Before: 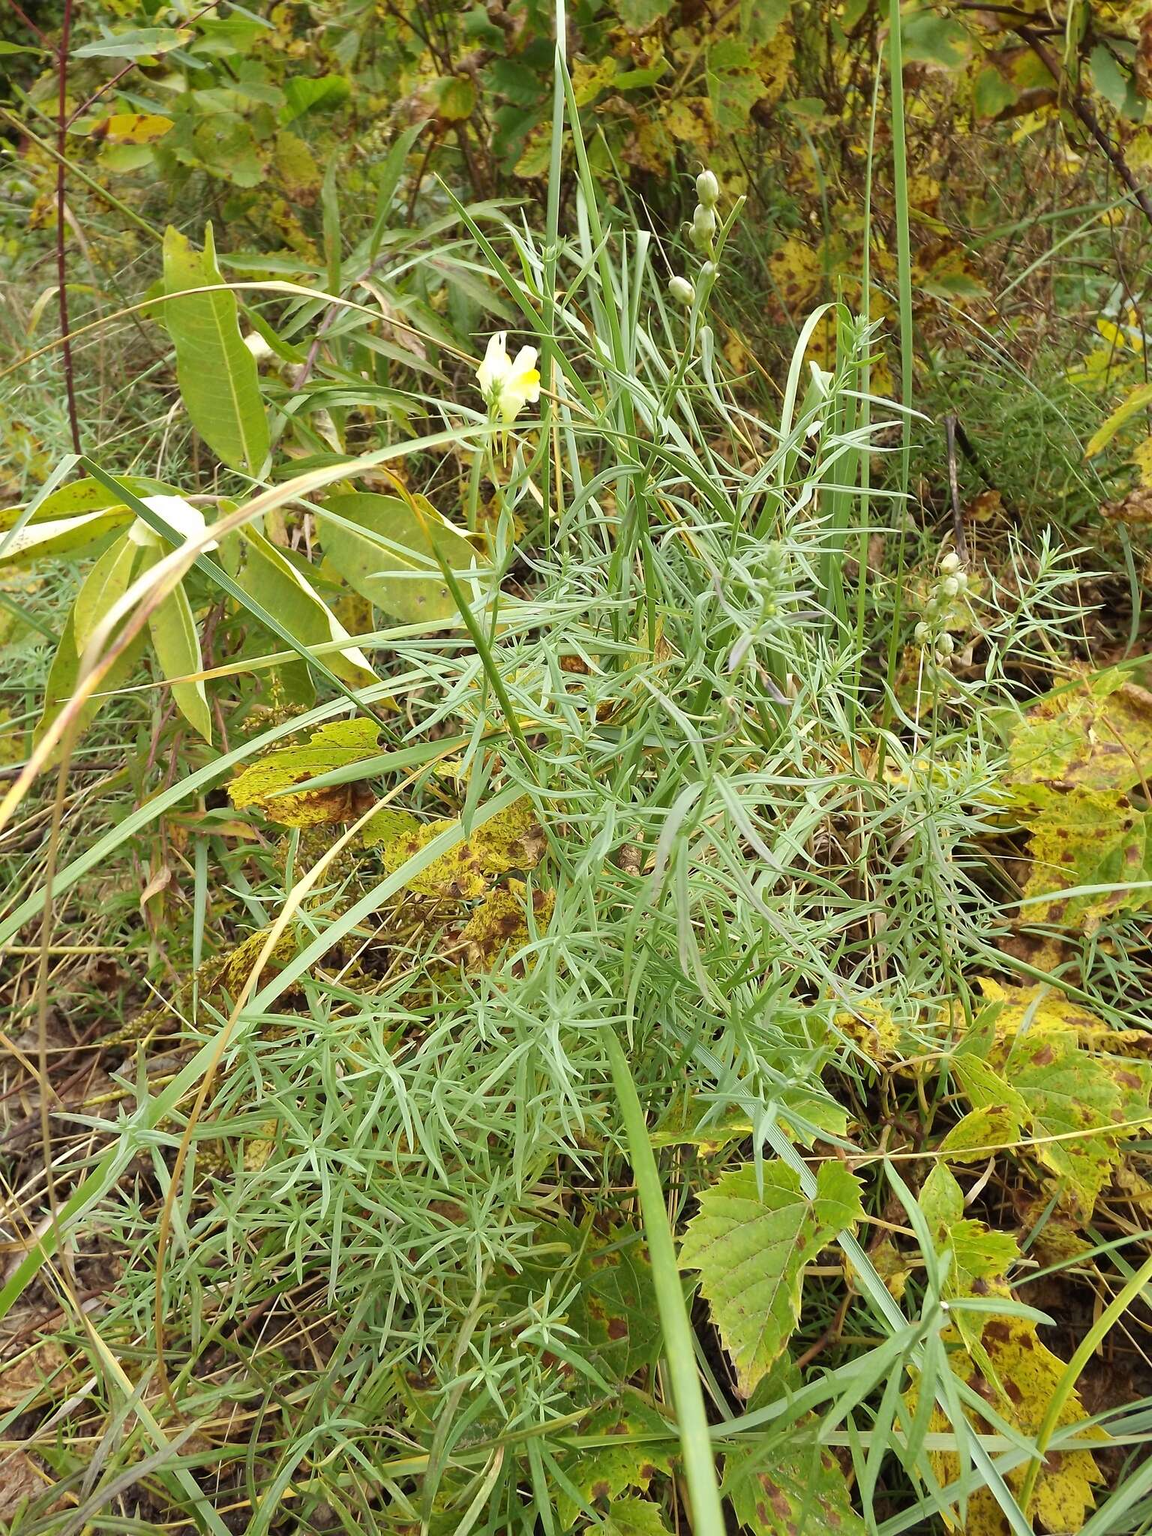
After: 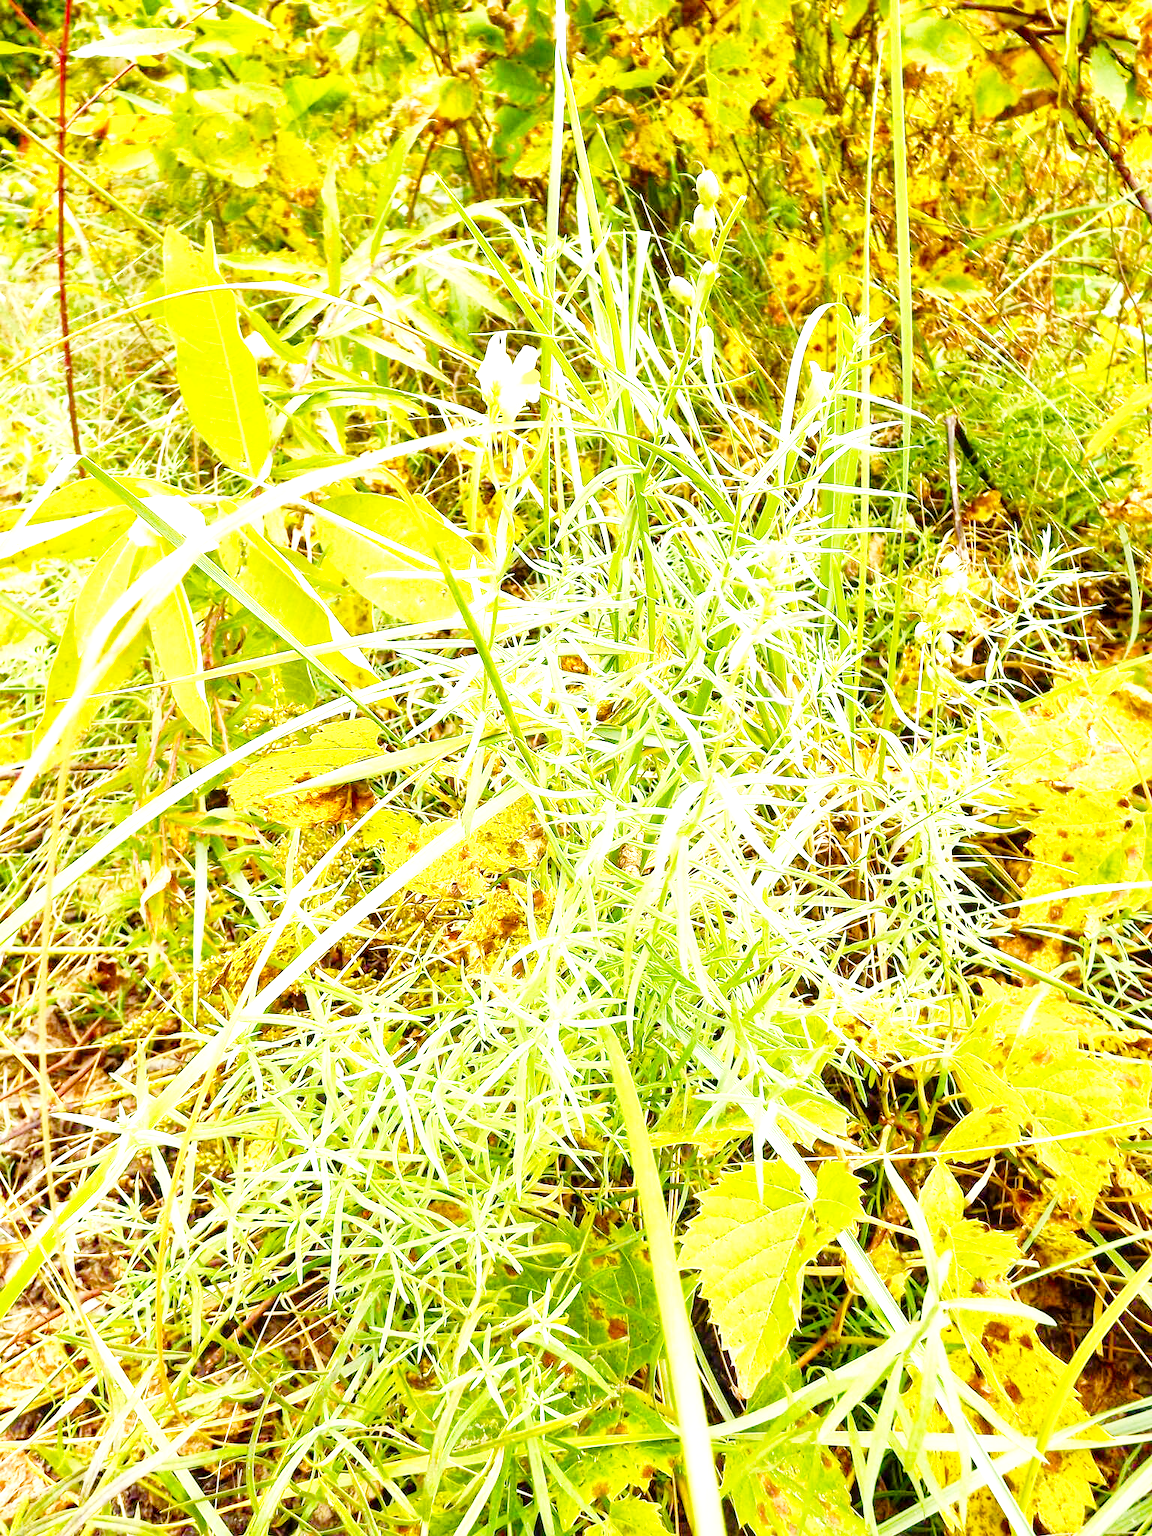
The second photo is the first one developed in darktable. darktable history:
color balance rgb: highlights gain › chroma 1.069%, highlights gain › hue 60.24°, linear chroma grading › shadows 9.845%, linear chroma grading › highlights 10.069%, linear chroma grading › global chroma 14.483%, linear chroma grading › mid-tones 14.669%, perceptual saturation grading › global saturation 20%, perceptual saturation grading › highlights -24.728%, perceptual saturation grading › shadows 49.488%, global vibrance 20%
exposure: black level correction 0, exposure 1.438 EV, compensate exposure bias true, compensate highlight preservation false
local contrast: highlights 27%, shadows 73%, midtone range 0.749
base curve: curves: ch0 [(0, 0) (0.028, 0.03) (0.121, 0.232) (0.46, 0.748) (0.859, 0.968) (1, 1)], preserve colors none
